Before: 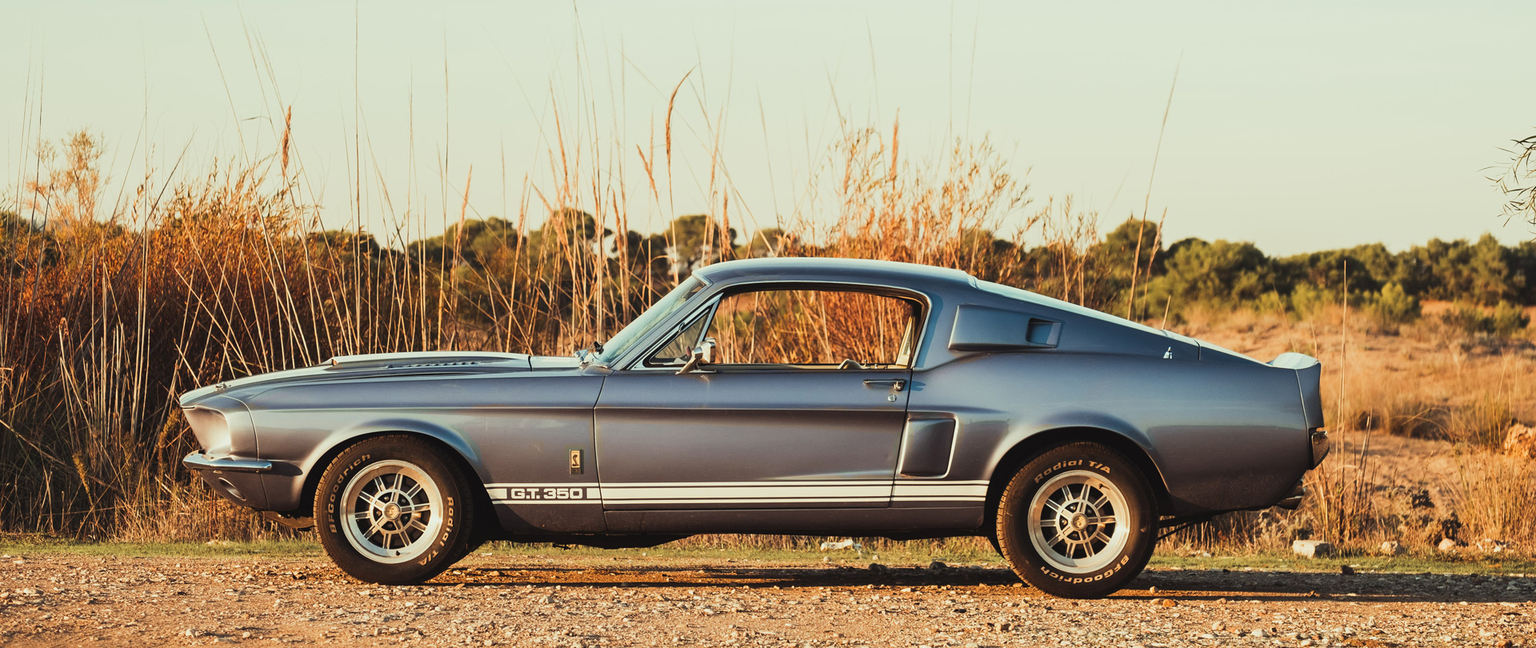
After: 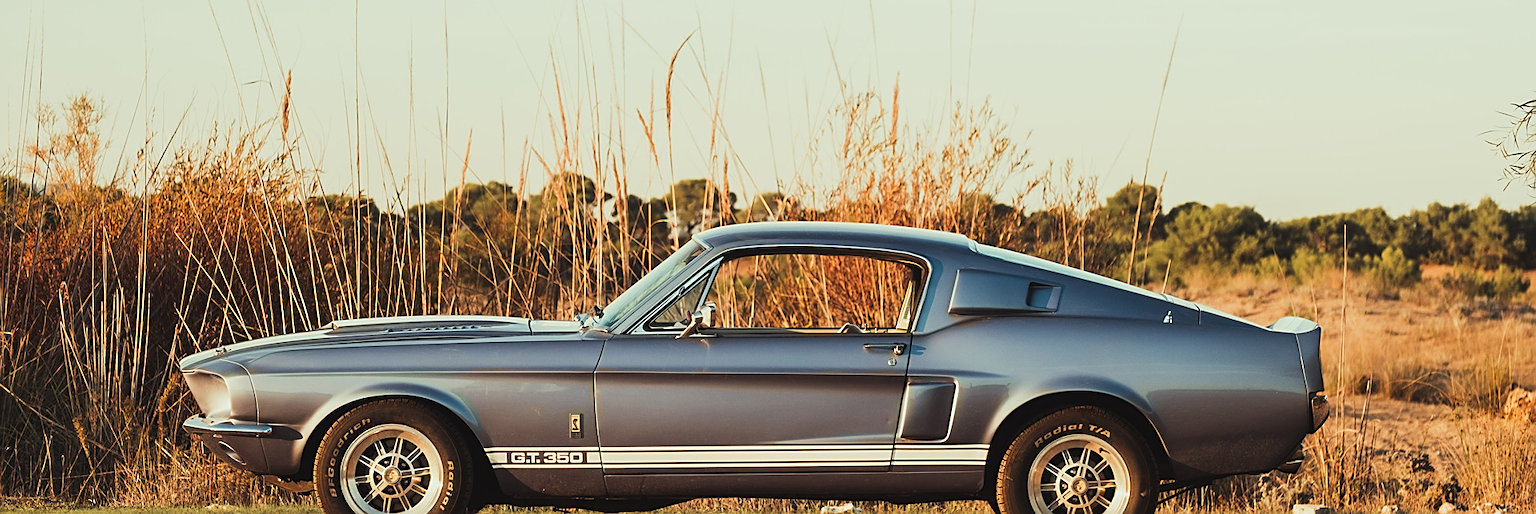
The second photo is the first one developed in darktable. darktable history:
sharpen: on, module defaults
crop and rotate: top 5.652%, bottom 14.963%
